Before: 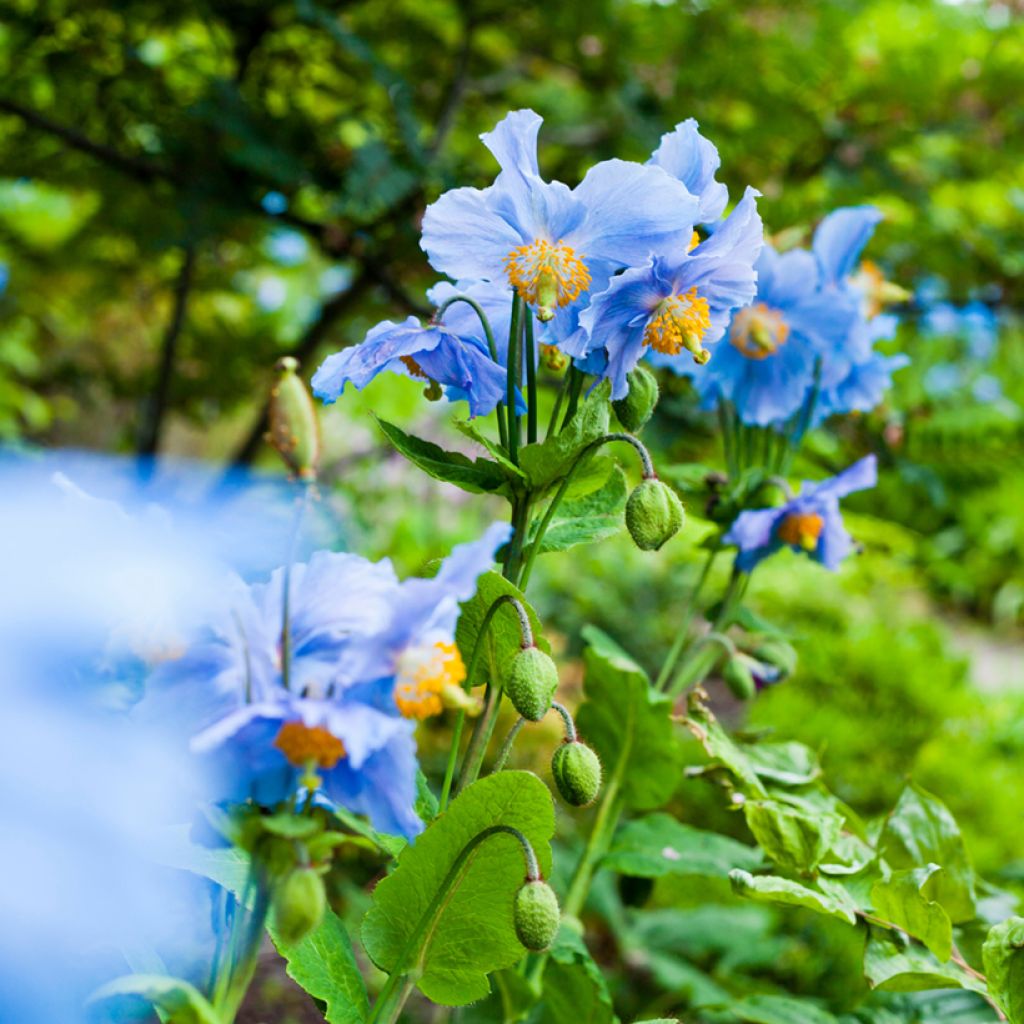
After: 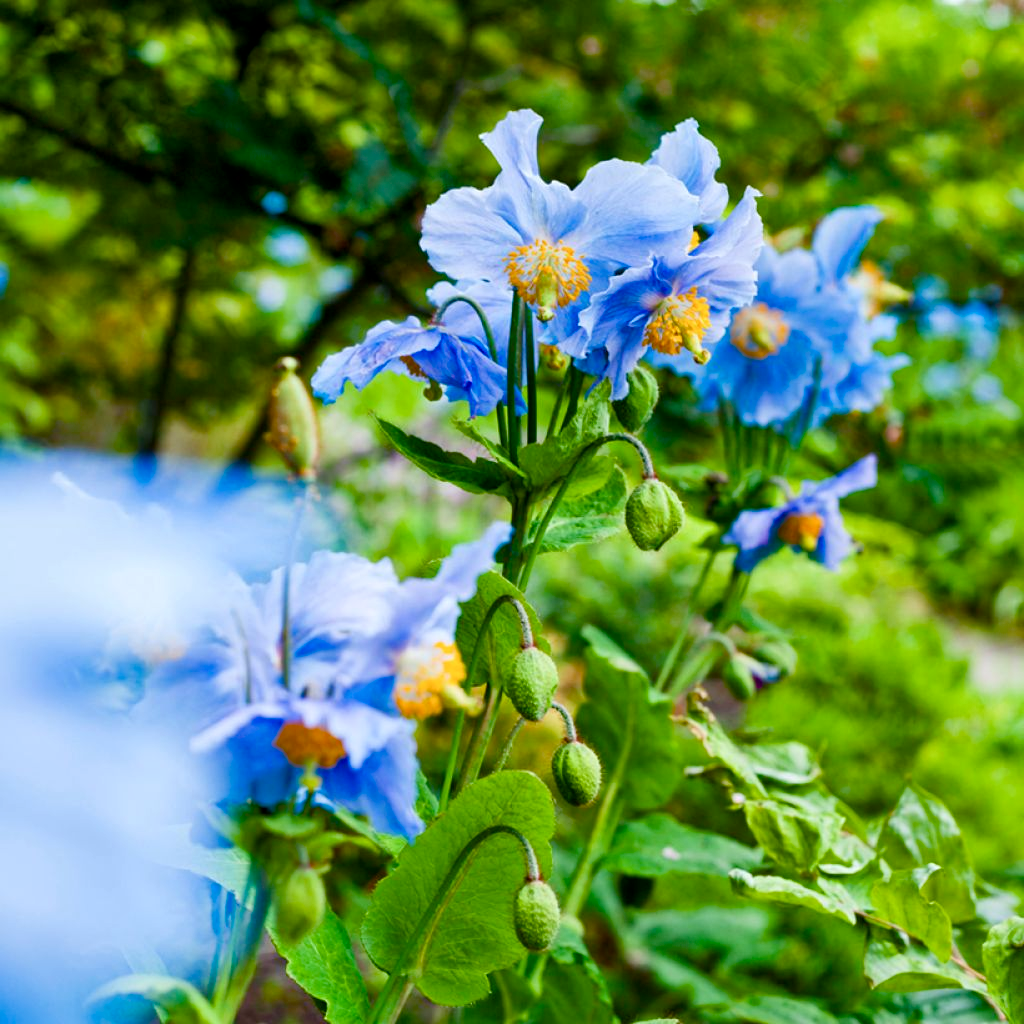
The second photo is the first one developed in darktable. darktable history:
color balance rgb: perceptual saturation grading › global saturation 20%, perceptual saturation grading › highlights -25.12%, perceptual saturation grading › shadows 50.389%
local contrast: mode bilateral grid, contrast 21, coarseness 49, detail 119%, midtone range 0.2
